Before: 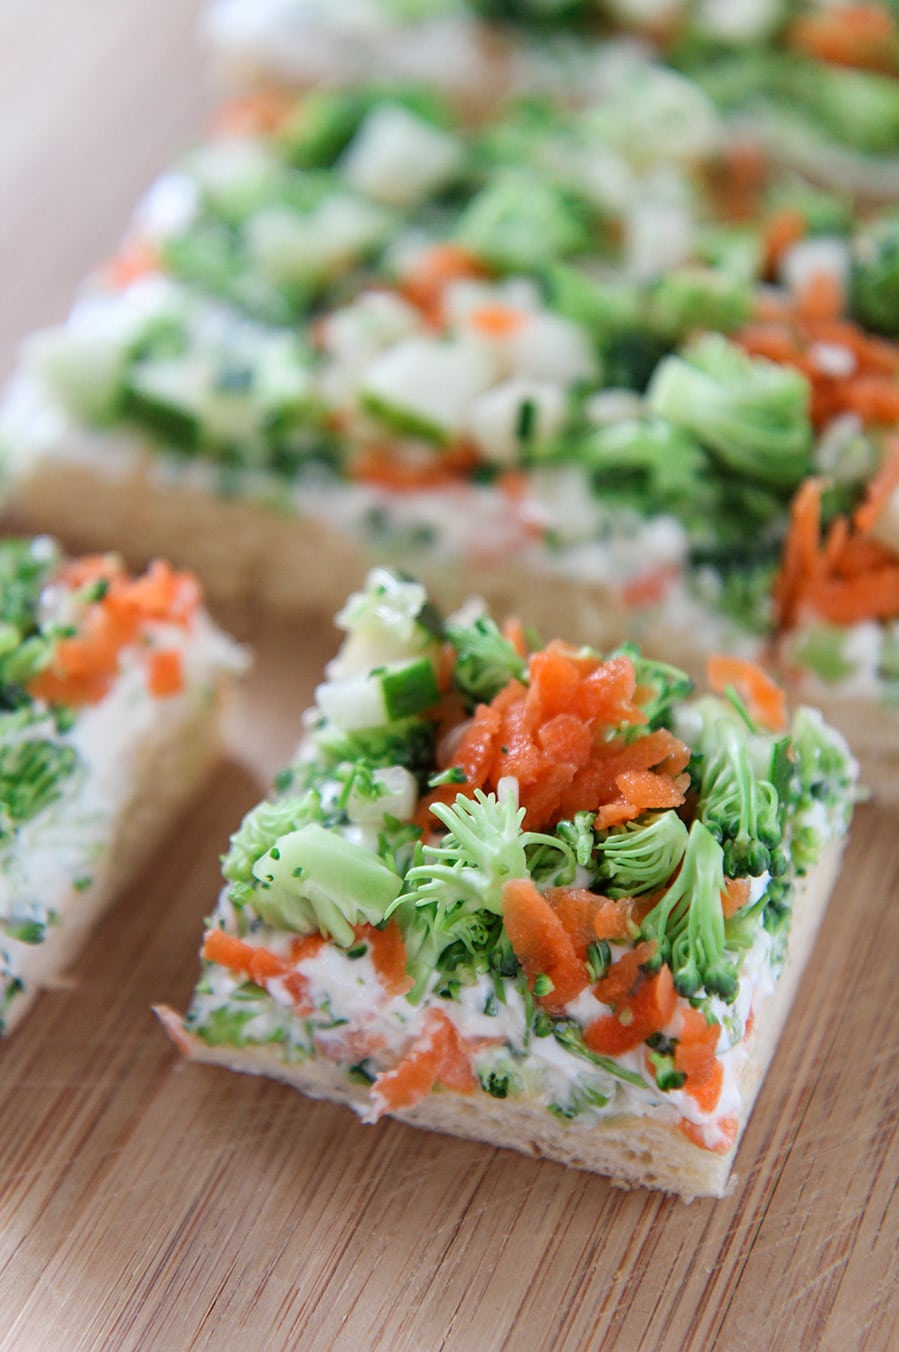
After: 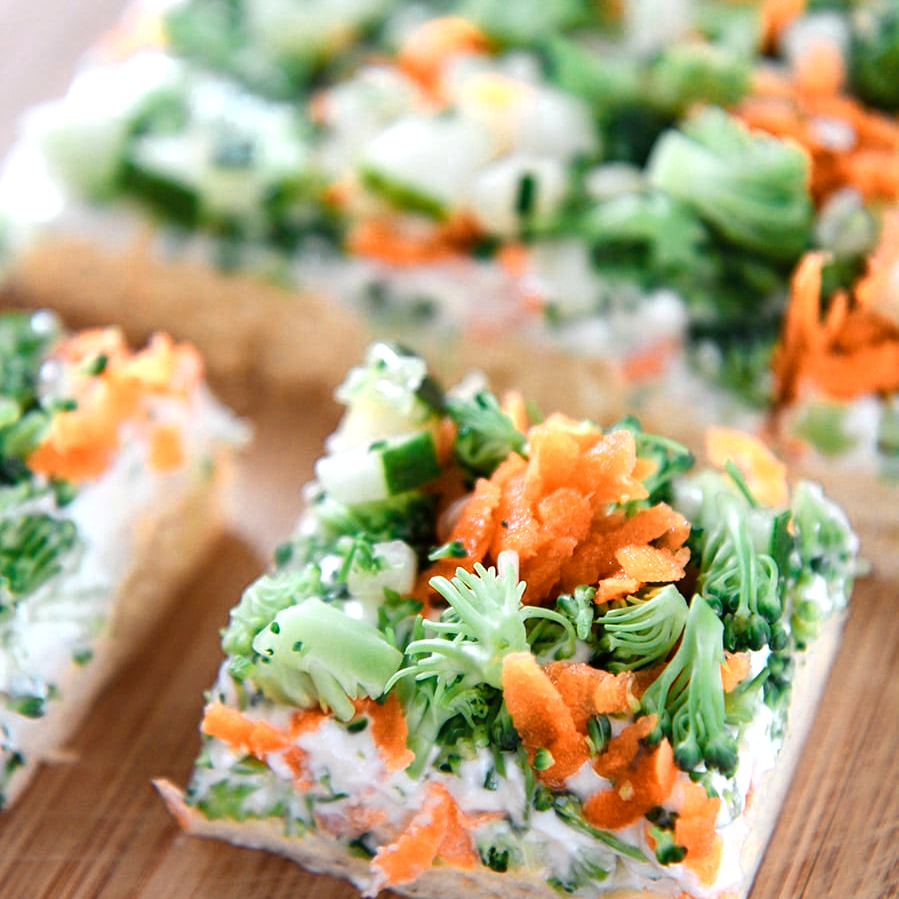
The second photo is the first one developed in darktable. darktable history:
color zones: curves: ch0 [(0.018, 0.548) (0.197, 0.654) (0.425, 0.447) (0.605, 0.658) (0.732, 0.579)]; ch1 [(0.105, 0.531) (0.224, 0.531) (0.386, 0.39) (0.618, 0.456) (0.732, 0.456) (0.956, 0.421)]; ch2 [(0.039, 0.583) (0.215, 0.465) (0.399, 0.544) (0.465, 0.548) (0.614, 0.447) (0.724, 0.43) (0.882, 0.623) (0.956, 0.632)]
crop: top 16.727%, bottom 16.727%
color balance rgb: shadows lift › luminance -20%, power › hue 72.24°, highlights gain › luminance 15%, global offset › hue 171.6°, perceptual saturation grading › global saturation 14.09%, perceptual saturation grading › highlights -25%, perceptual saturation grading › shadows 25%, global vibrance 25%, contrast 10%
